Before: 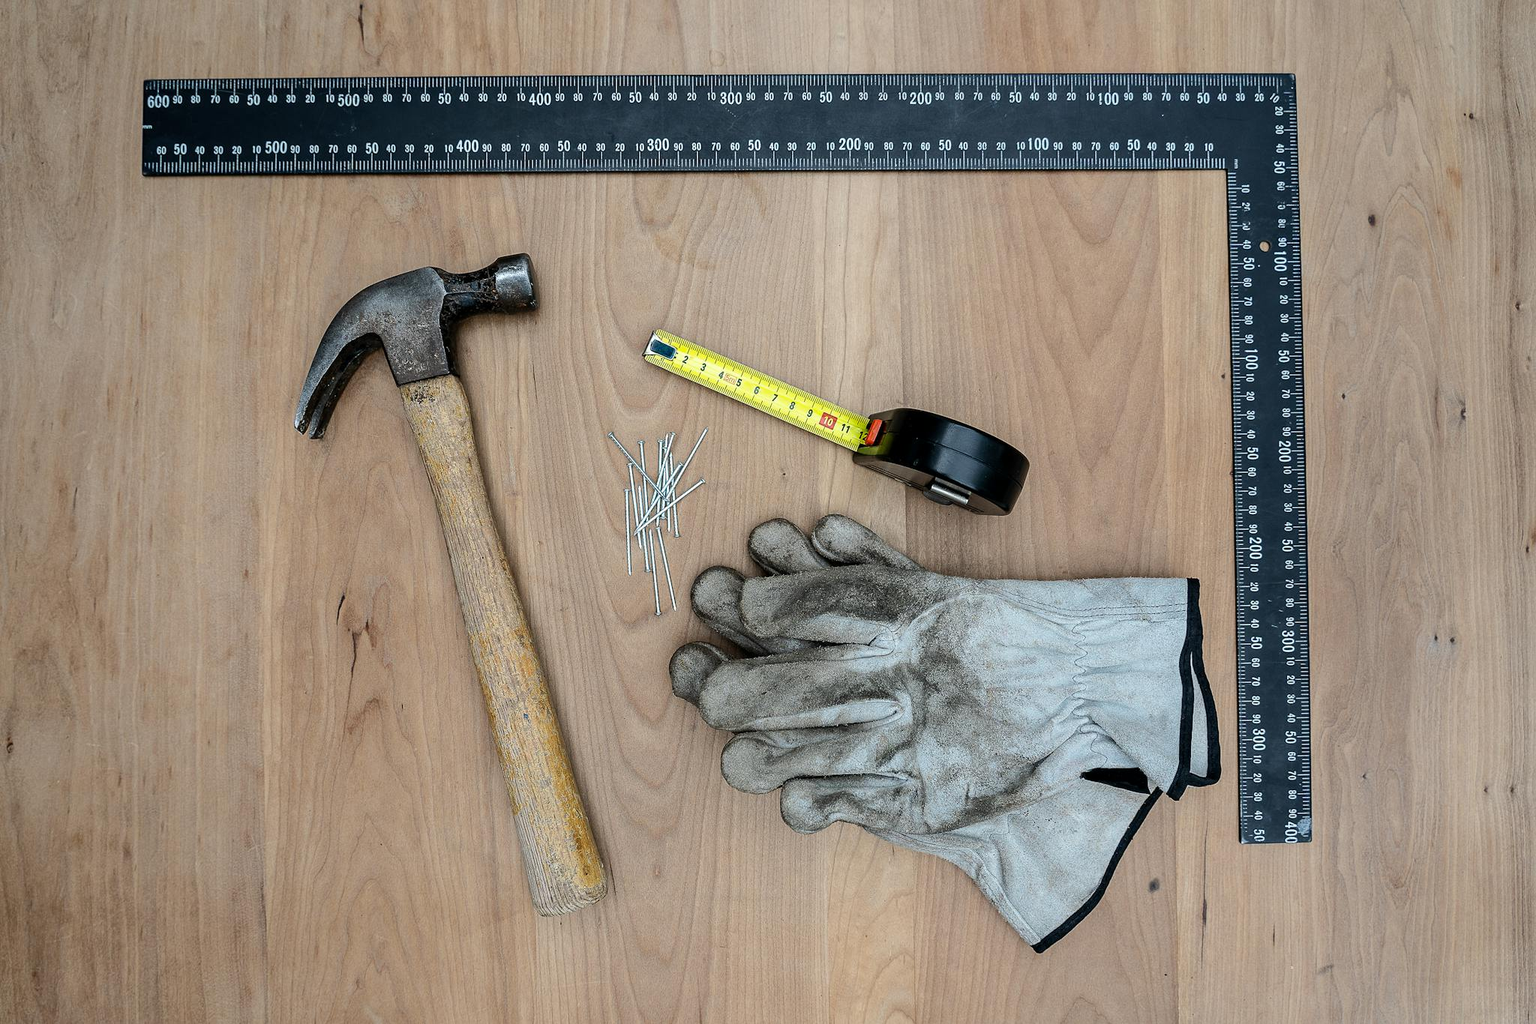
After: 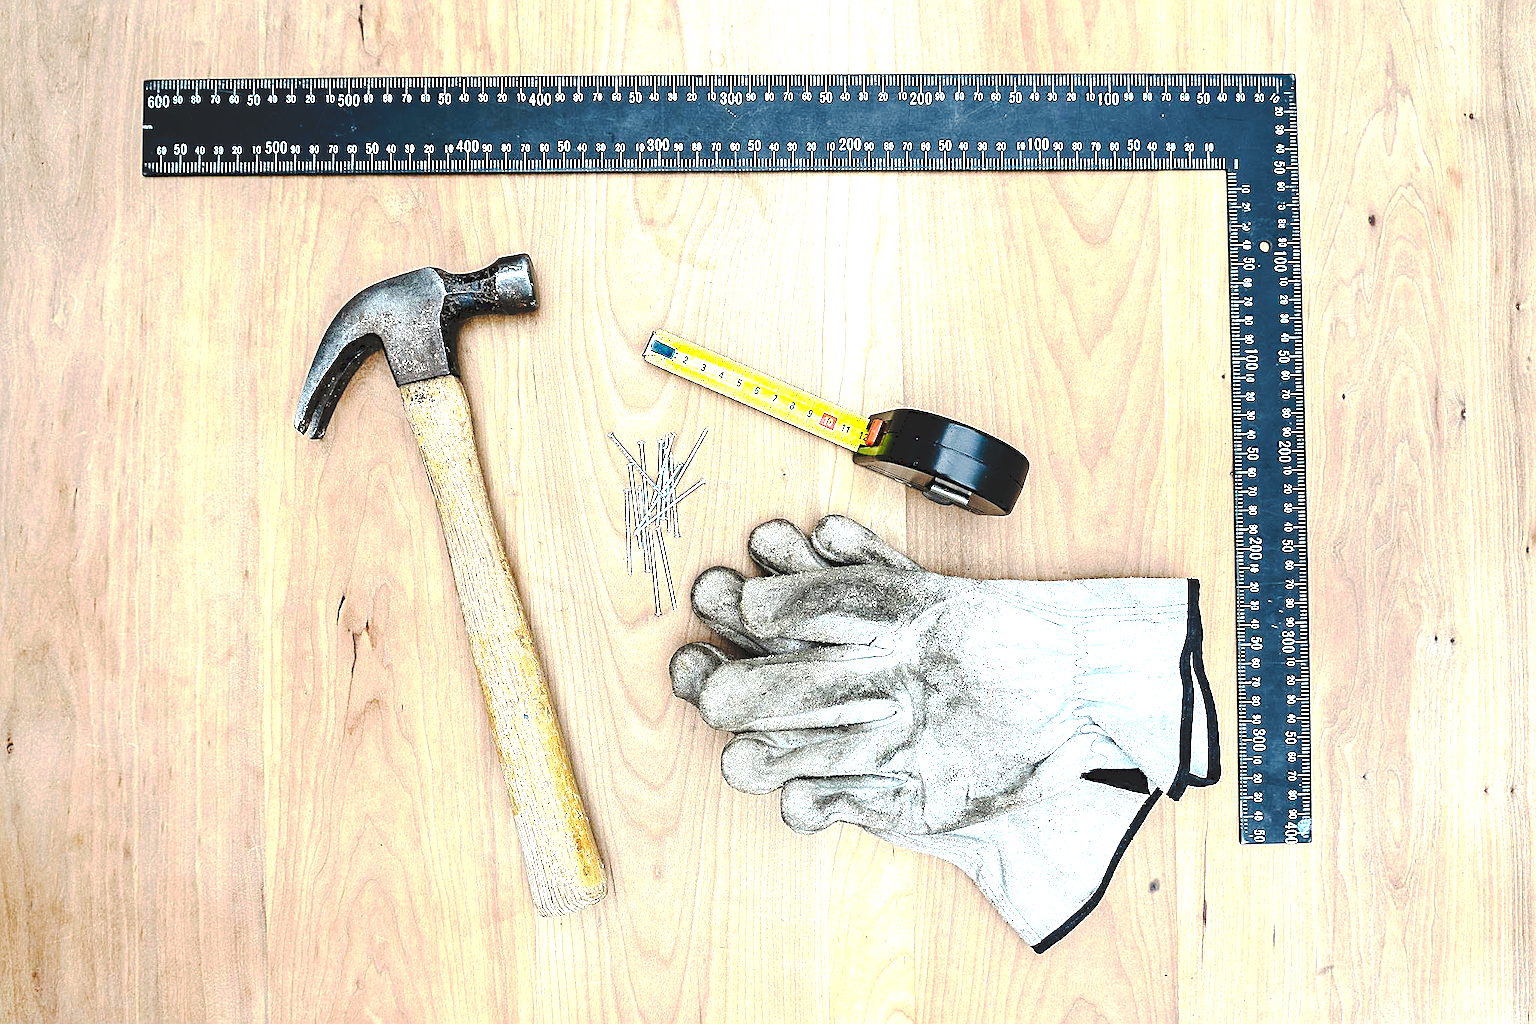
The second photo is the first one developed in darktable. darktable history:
exposure: black level correction 0, exposure 1.625 EV, compensate exposure bias true, compensate highlight preservation false
tone curve: curves: ch0 [(0, 0) (0.003, 0.132) (0.011, 0.136) (0.025, 0.14) (0.044, 0.147) (0.069, 0.149) (0.1, 0.156) (0.136, 0.163) (0.177, 0.177) (0.224, 0.2) (0.277, 0.251) (0.335, 0.311) (0.399, 0.387) (0.468, 0.487) (0.543, 0.585) (0.623, 0.675) (0.709, 0.742) (0.801, 0.81) (0.898, 0.867) (1, 1)], preserve colors none
color balance rgb: global vibrance 20%
sharpen: on, module defaults
